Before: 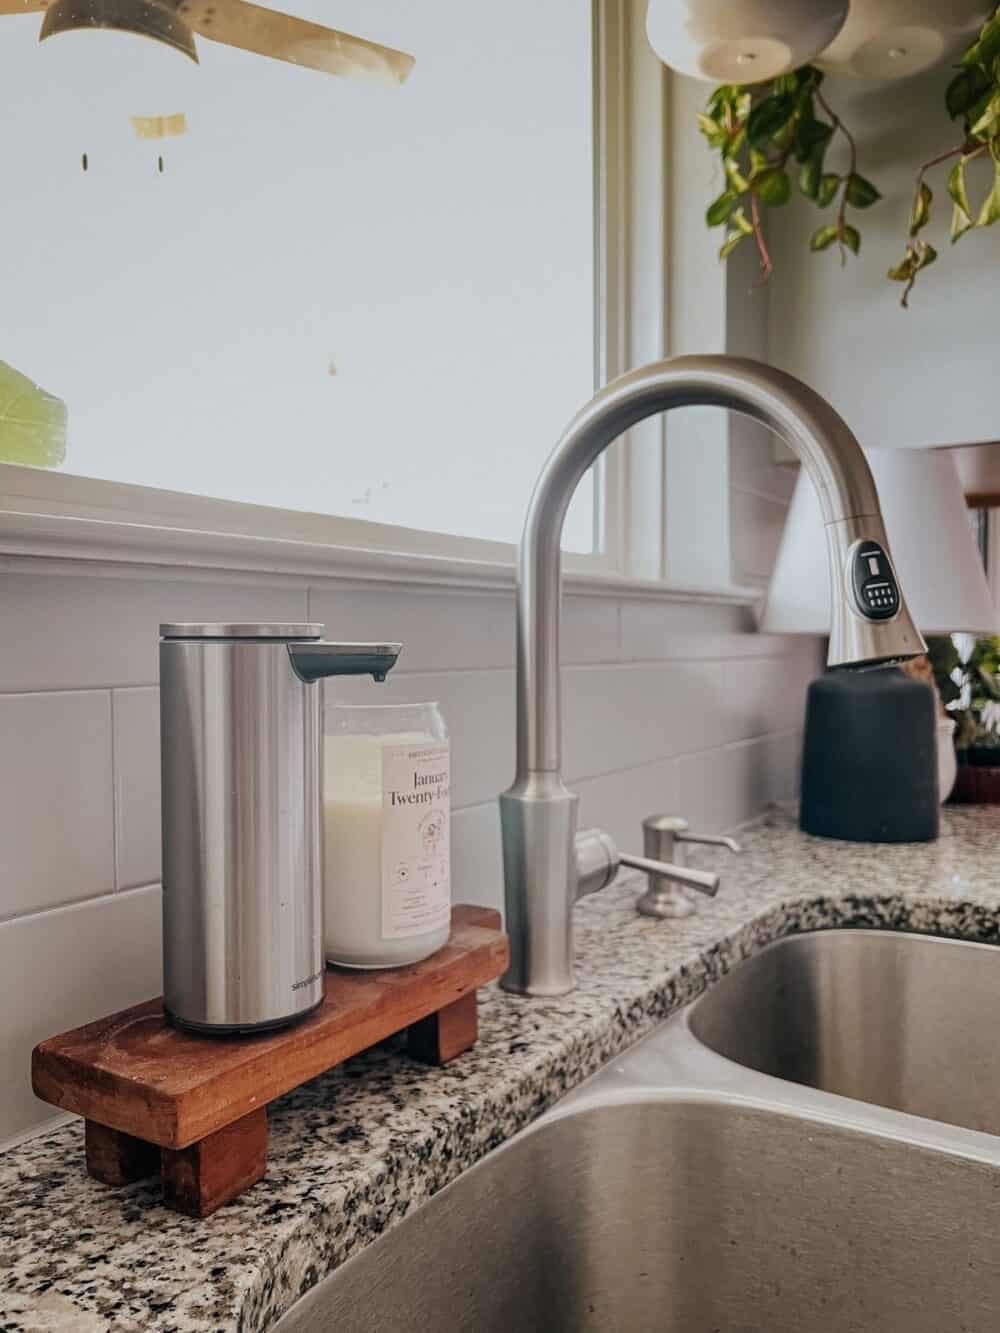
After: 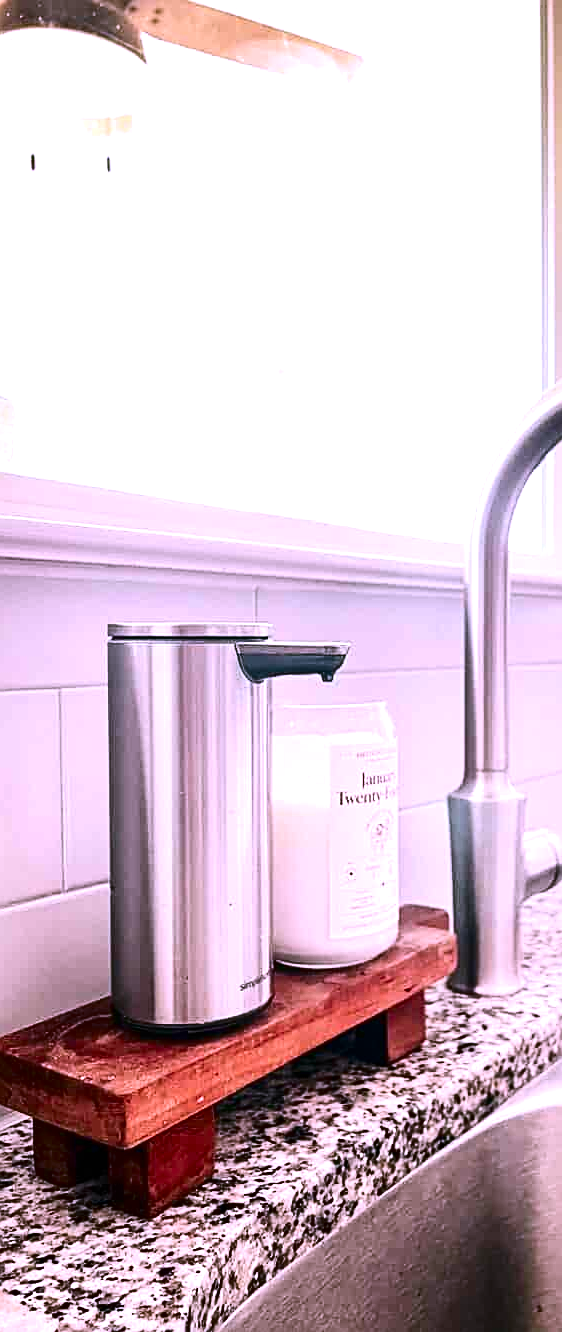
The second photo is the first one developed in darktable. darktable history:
crop: left 5.244%, right 38.473%
contrast brightness saturation: contrast 0.241, brightness -0.221, saturation 0.148
color correction: highlights a* 15.07, highlights b* -24.5
exposure: black level correction 0, exposure 1.2 EV, compensate exposure bias true, compensate highlight preservation false
sharpen: amount 0.497
